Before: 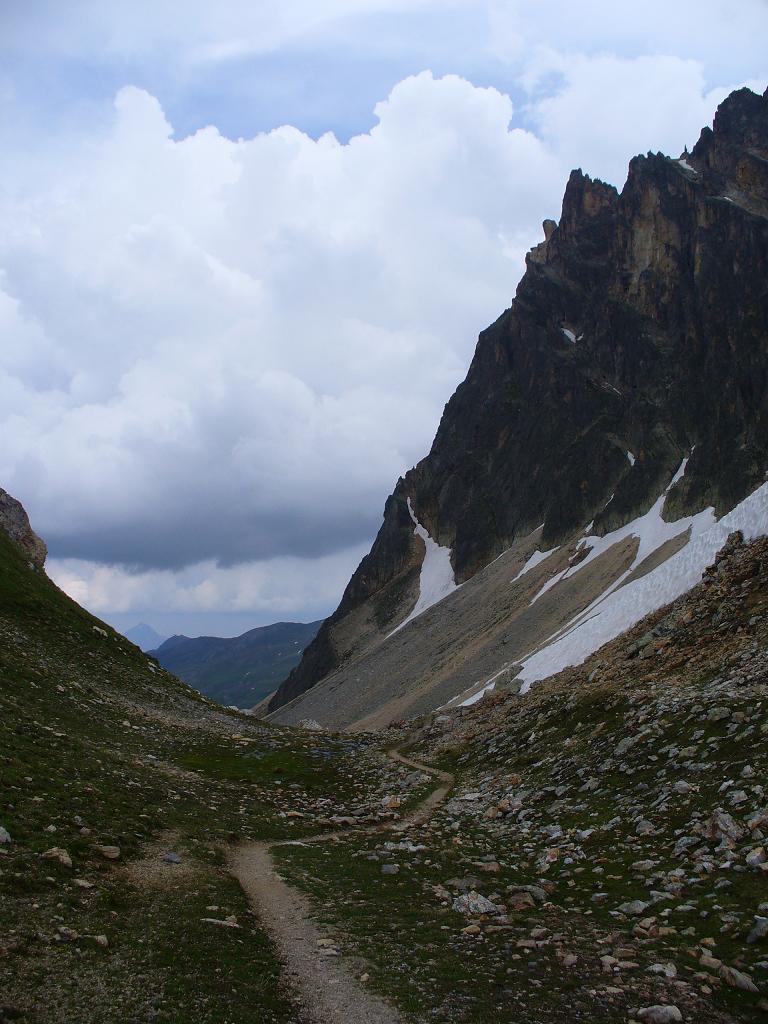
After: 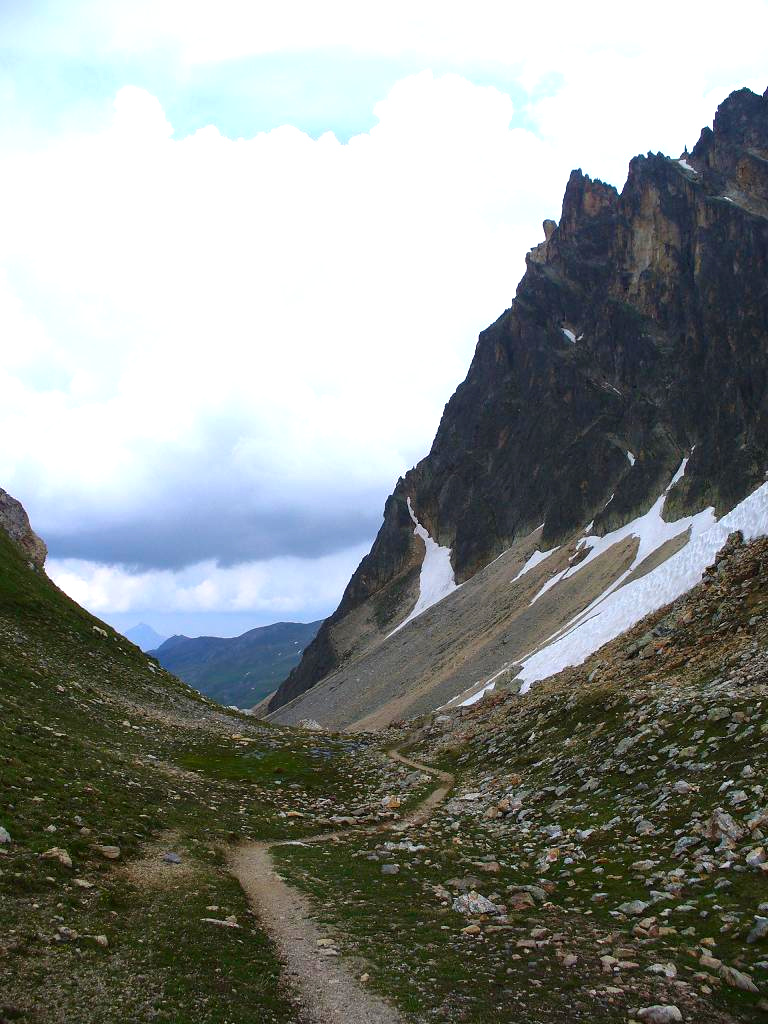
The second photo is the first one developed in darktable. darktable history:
exposure: exposure 0.921 EV, compensate highlight preservation false
contrast brightness saturation: contrast 0.04, saturation 0.16
